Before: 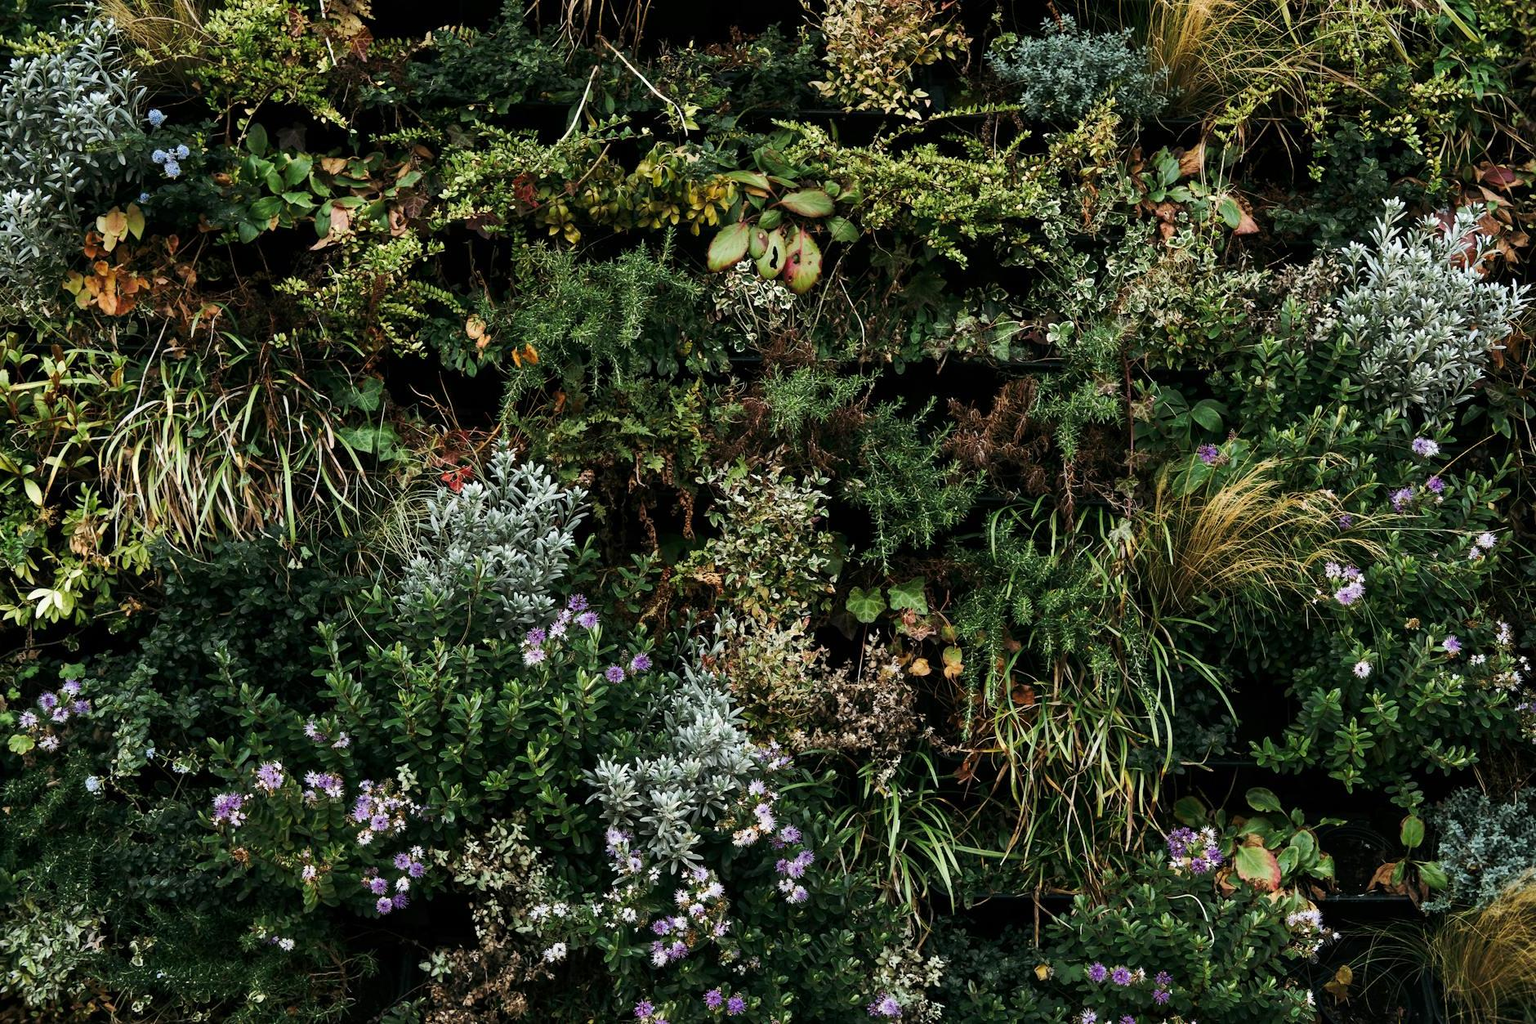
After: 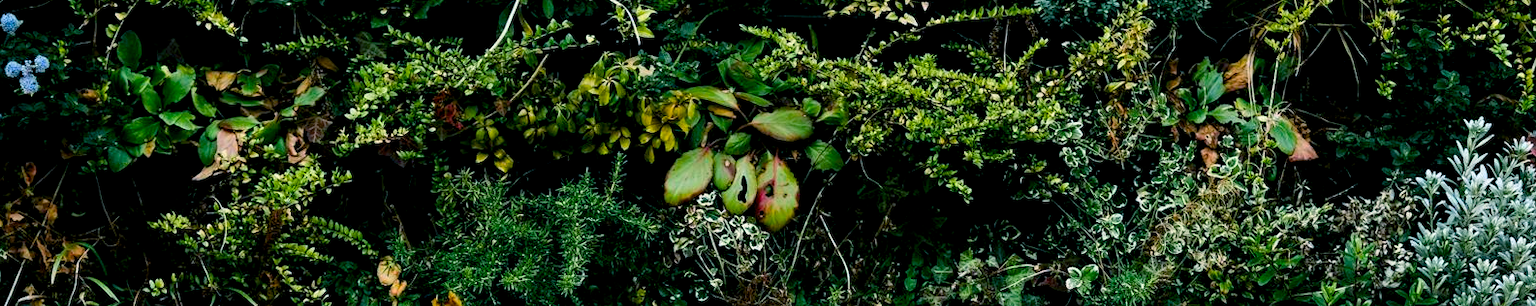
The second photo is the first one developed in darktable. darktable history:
color balance rgb: power › luminance -7.833%, power › chroma 2.277%, power › hue 223.07°, global offset › luminance -1.439%, linear chroma grading › global chroma 8.847%, perceptual saturation grading › global saturation 29.82%, global vibrance 20%
crop and rotate: left 9.658%, top 9.588%, right 6.008%, bottom 65.138%
contrast brightness saturation: saturation -0.063
